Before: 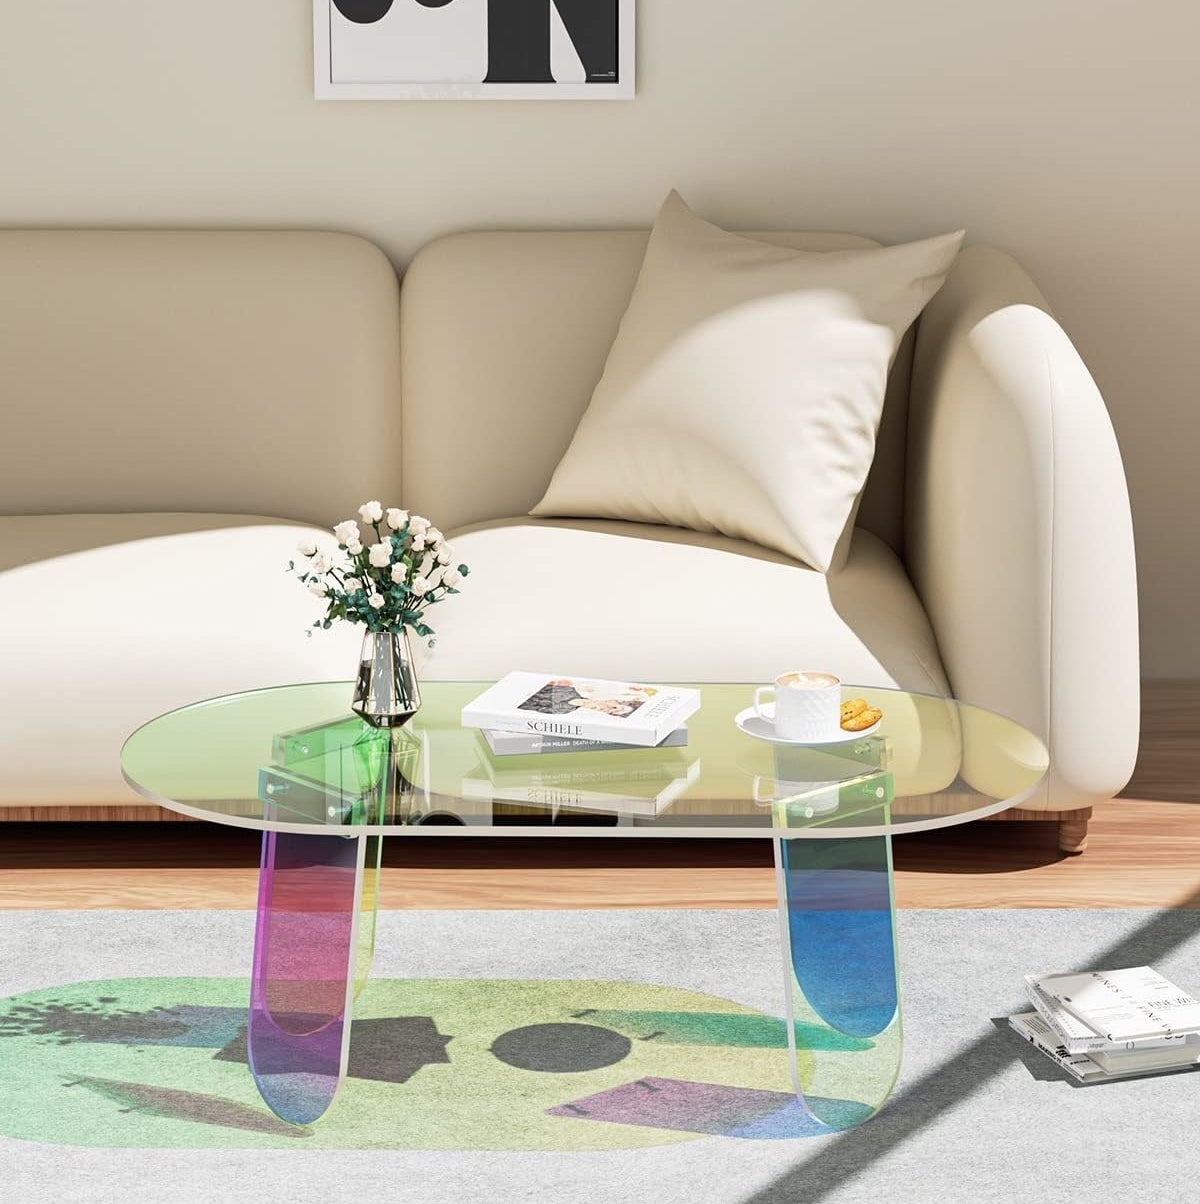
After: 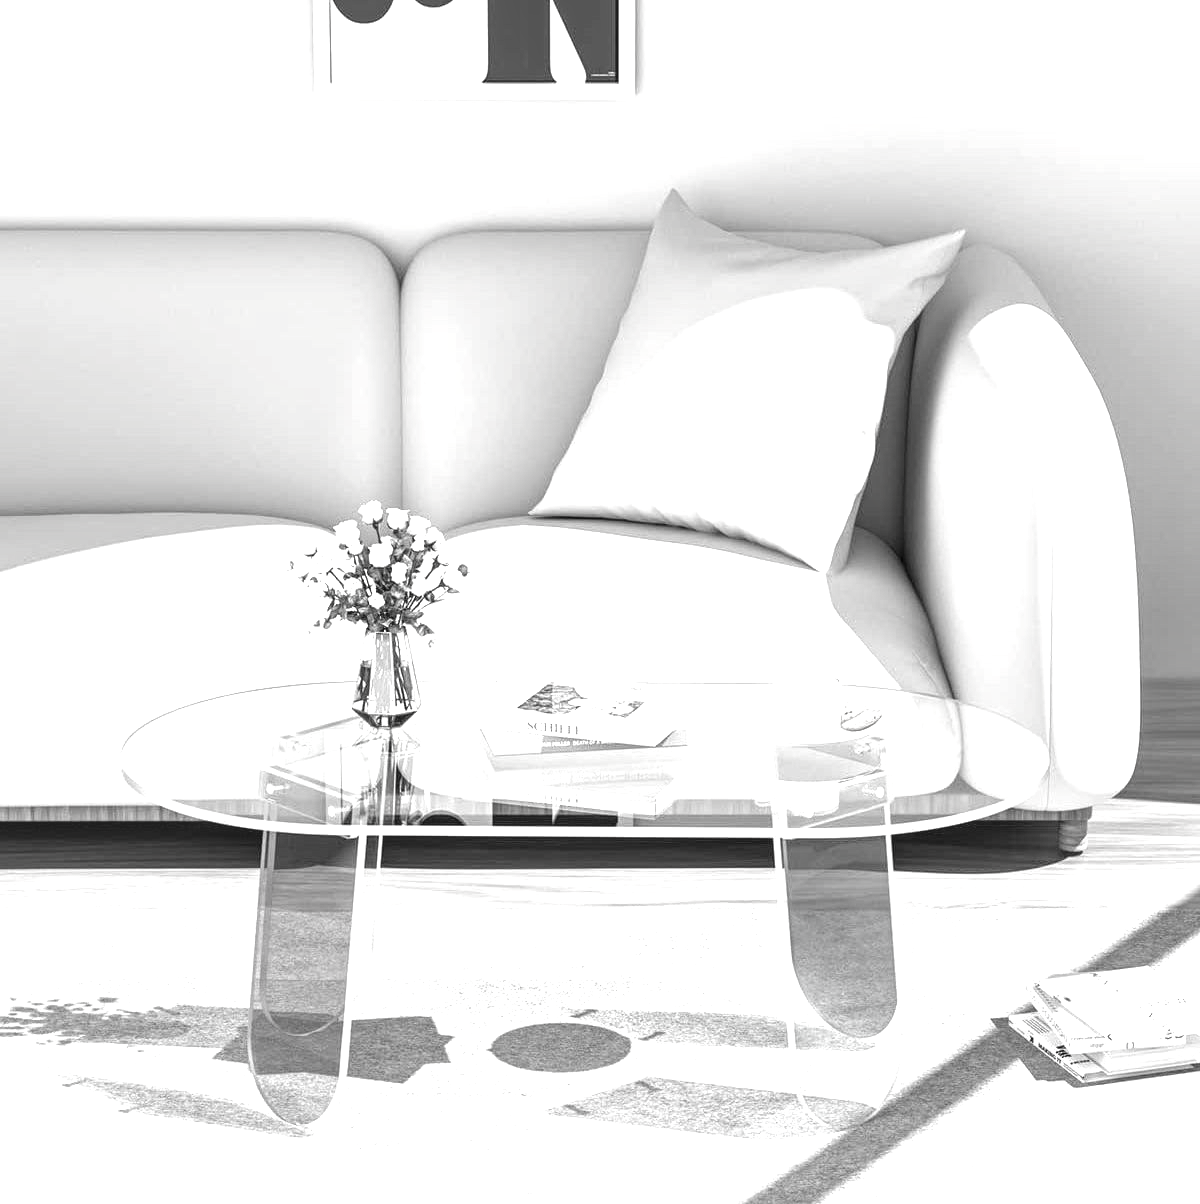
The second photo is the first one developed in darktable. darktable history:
local contrast: on, module defaults
contrast brightness saturation: saturation -0.992
exposure: black level correction 0.001, exposure 1.128 EV, compensate highlight preservation false
